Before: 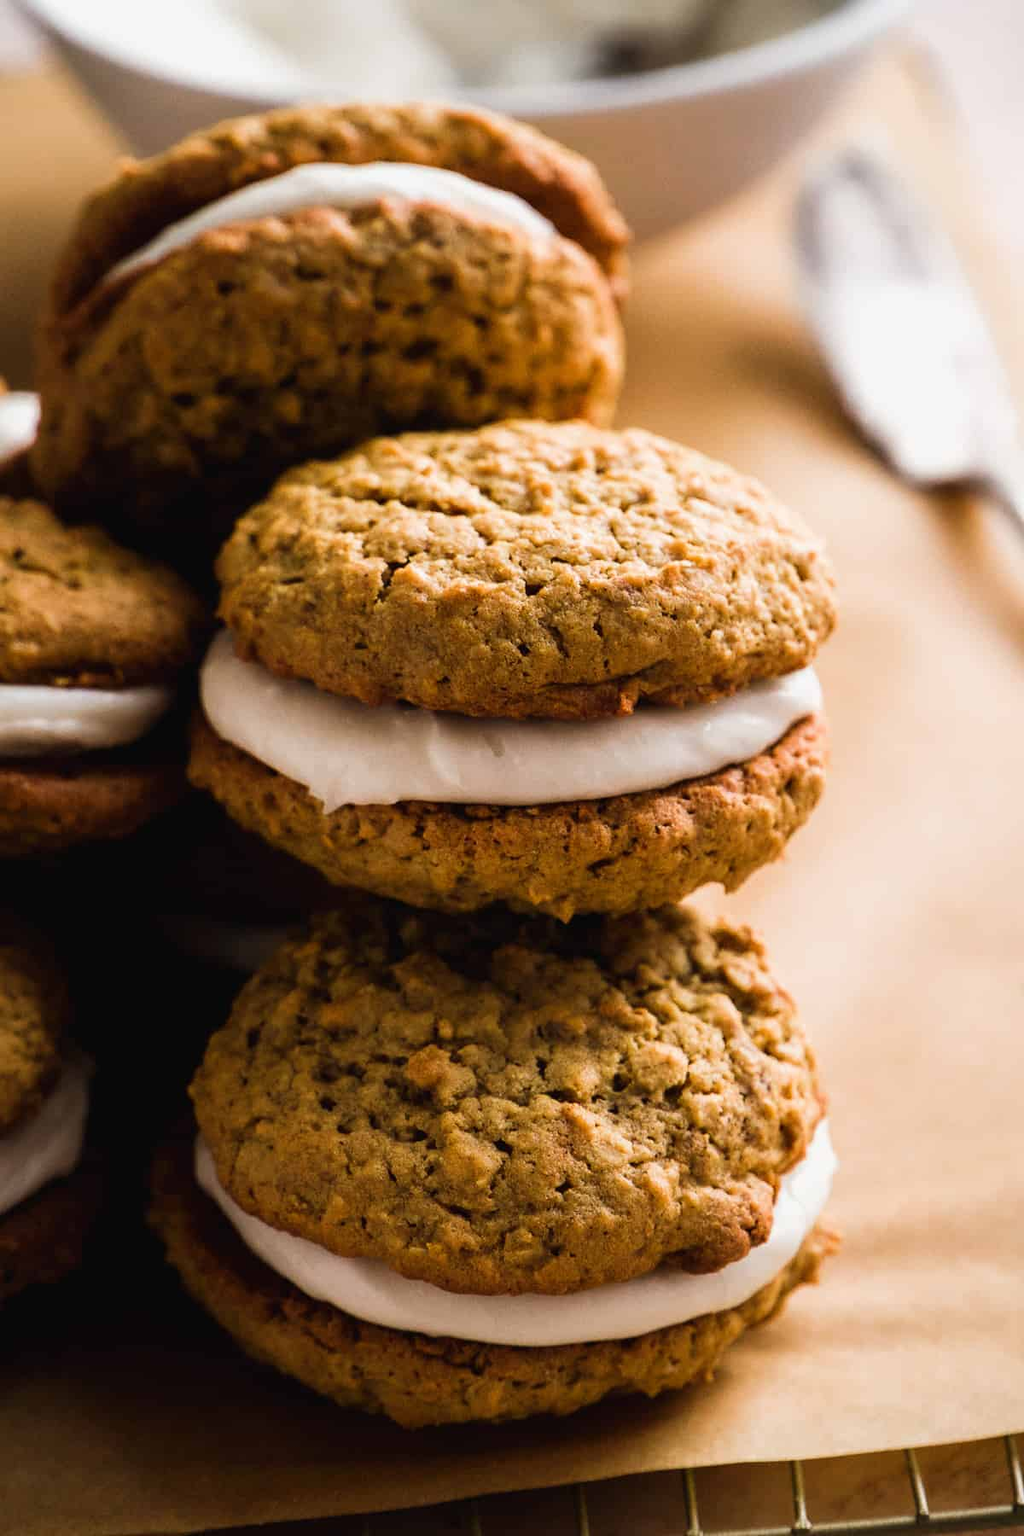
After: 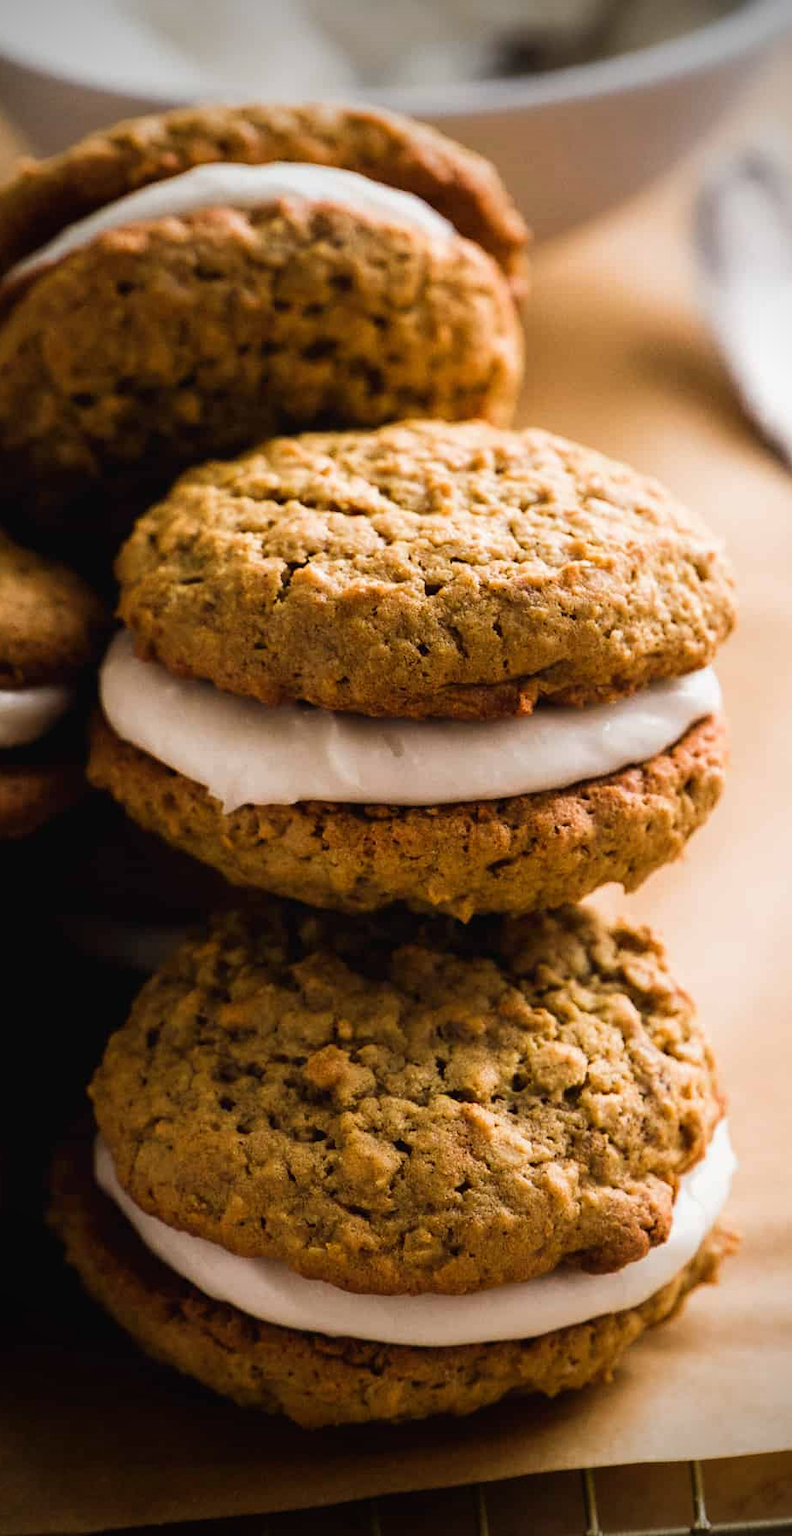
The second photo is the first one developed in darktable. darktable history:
crop: left 9.85%, right 12.667%
vignetting: fall-off start 74.81%, brightness -0.593, saturation -0.001, width/height ratio 1.089
